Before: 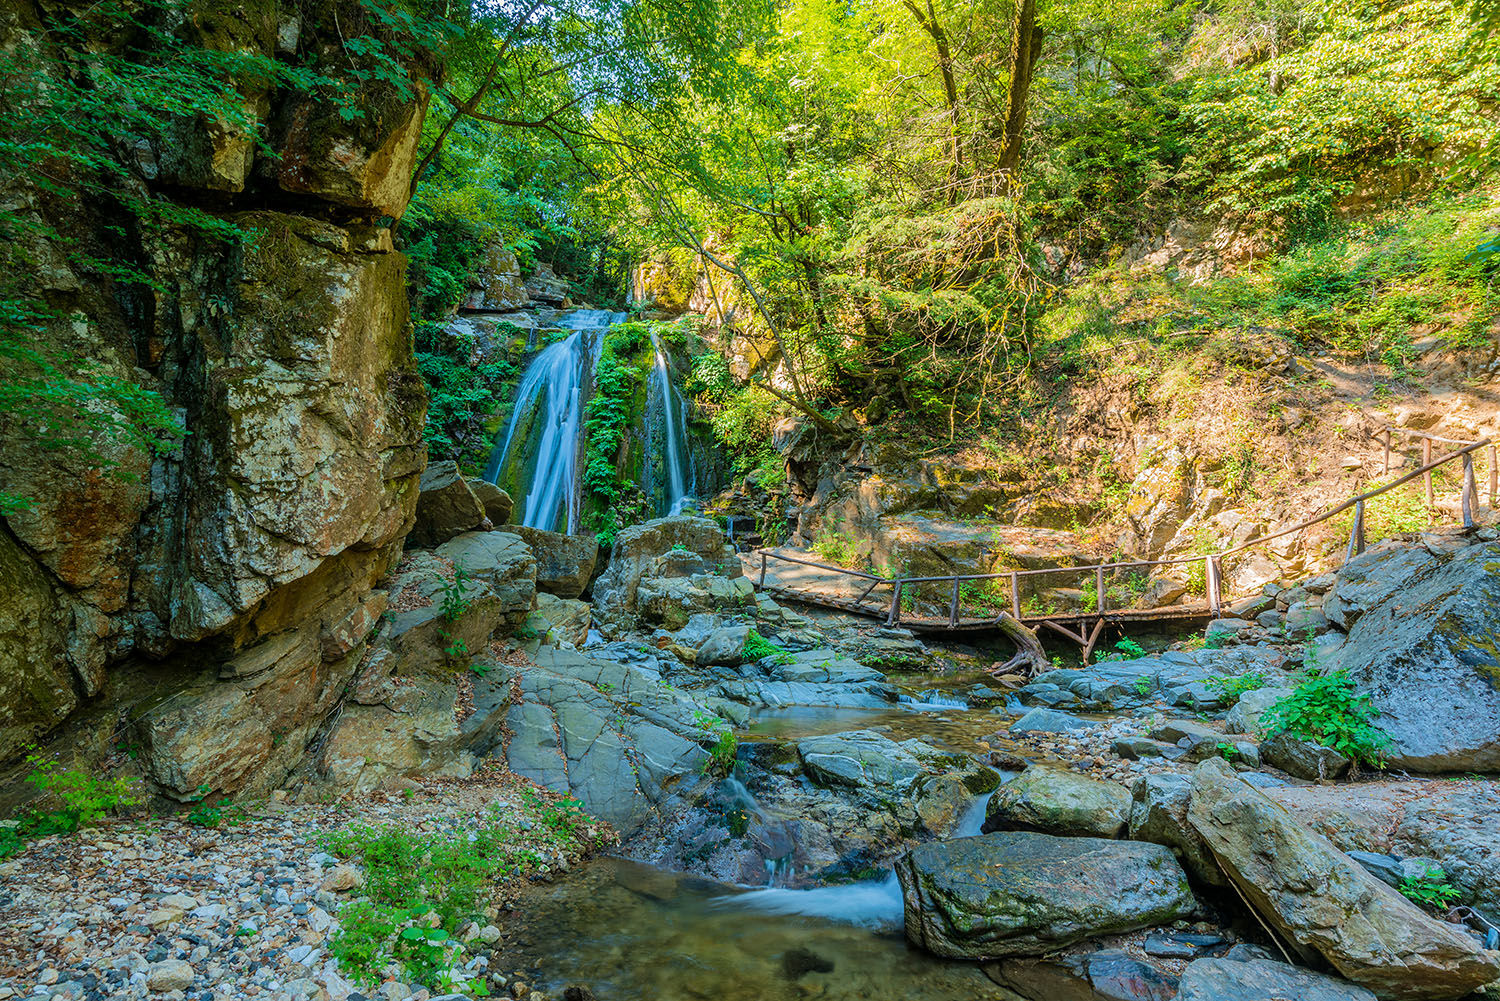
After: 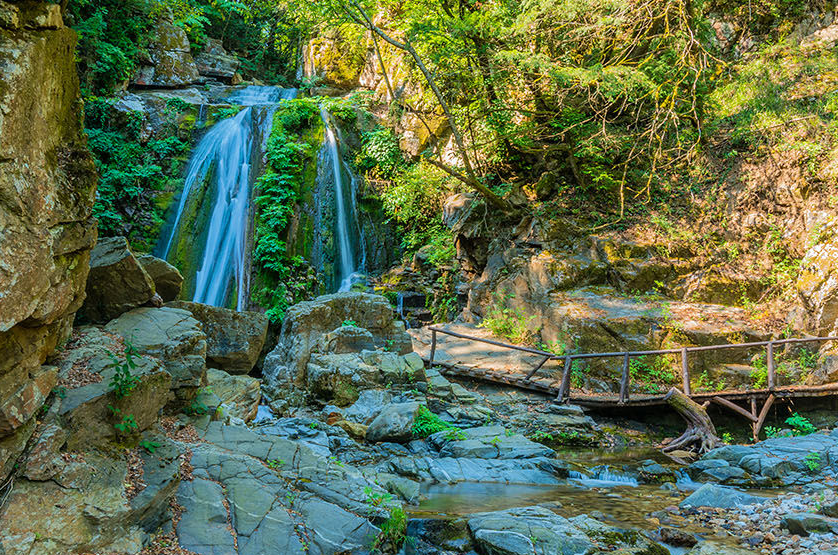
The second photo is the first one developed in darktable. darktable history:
crop and rotate: left 22.05%, top 22.464%, right 22.044%, bottom 22.038%
